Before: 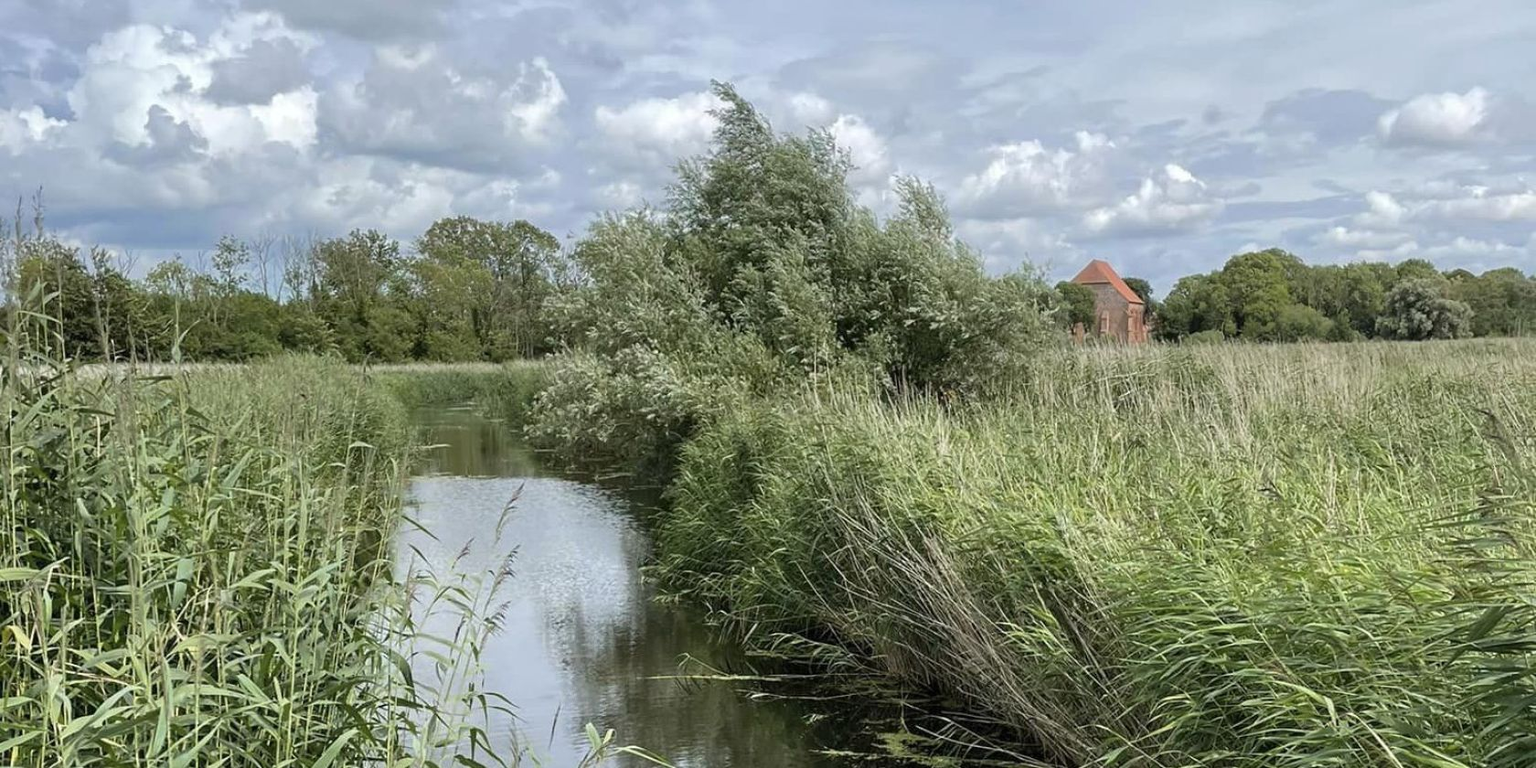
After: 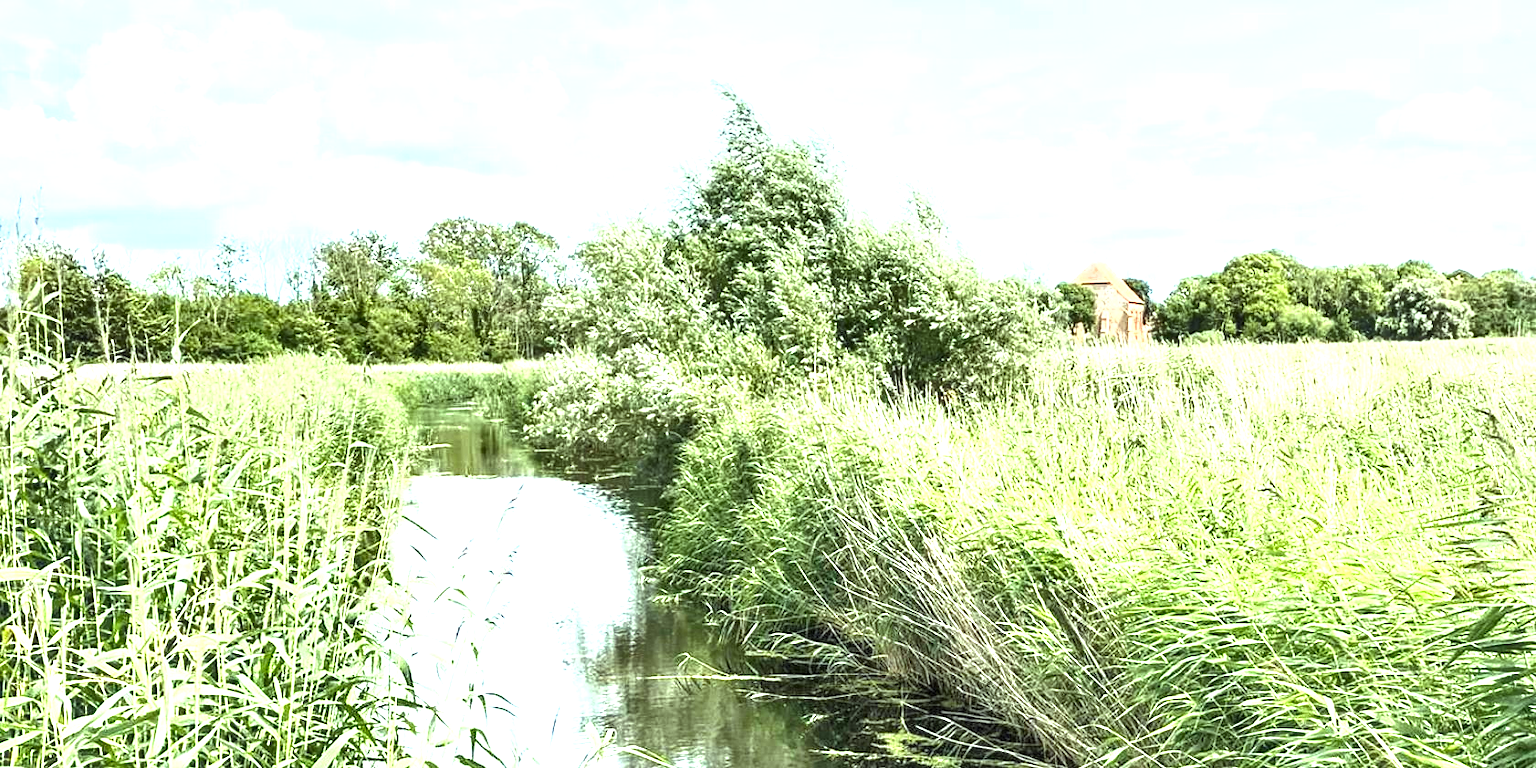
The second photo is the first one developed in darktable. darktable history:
local contrast: on, module defaults
shadows and highlights: shadows 32, highlights -32, soften with gaussian
color correction: highlights a* -8, highlights b* 3.1
exposure: black level correction 0, exposure 1.2 EV, compensate exposure bias true, compensate highlight preservation false
levels: levels [0, 0.374, 0.749]
